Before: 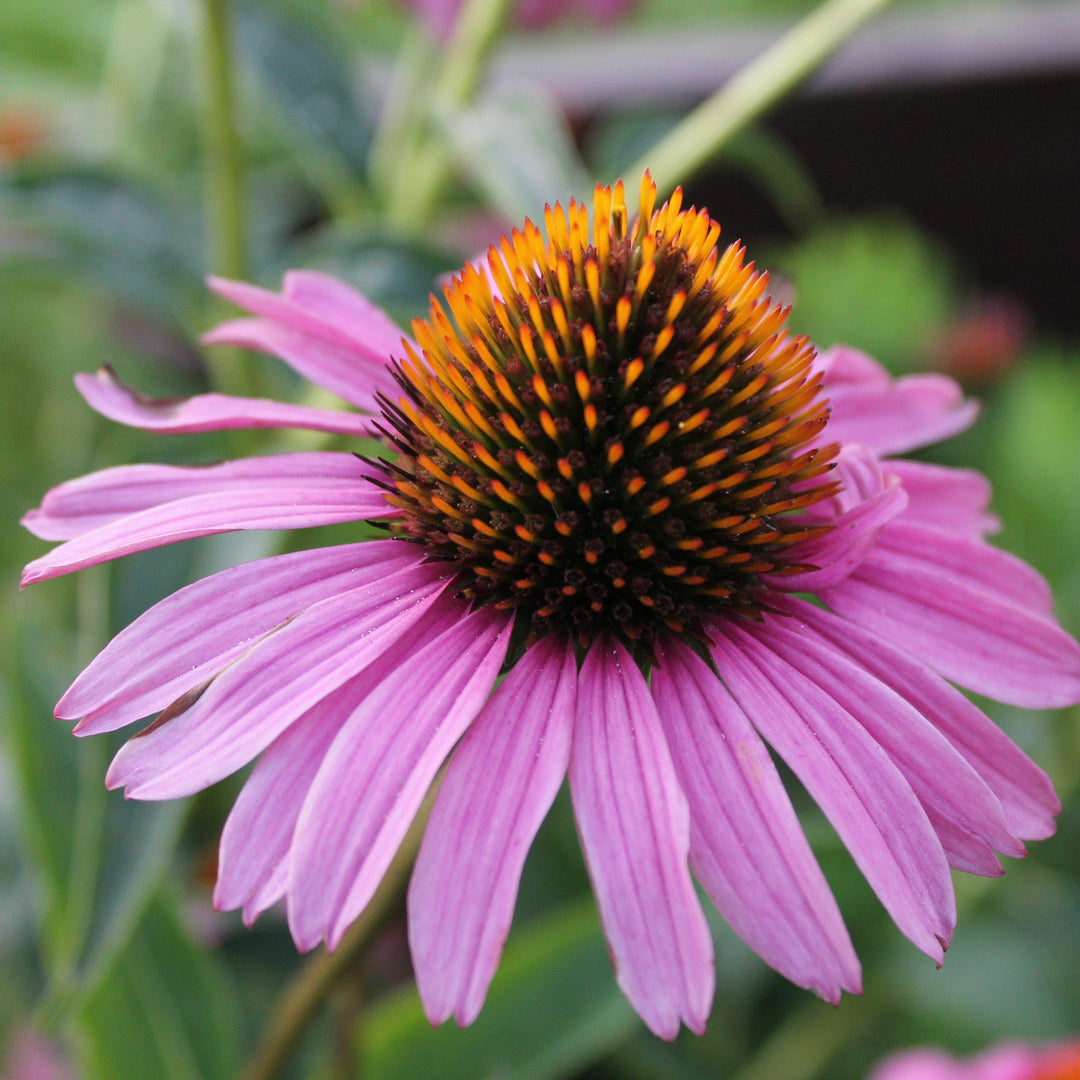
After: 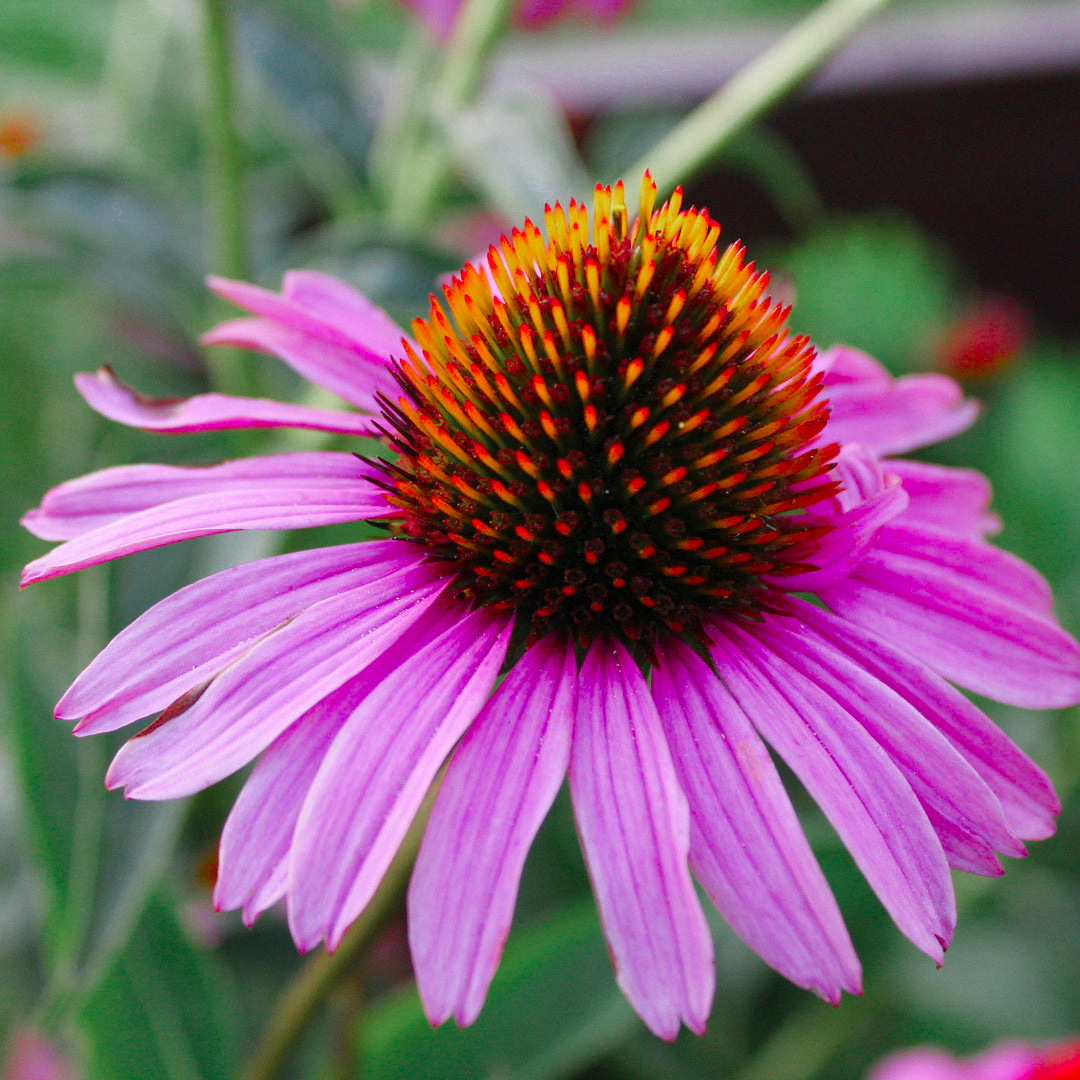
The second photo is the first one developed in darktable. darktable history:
color balance rgb: perceptual saturation grading › global saturation 20%, perceptual saturation grading › highlights -13.975%, perceptual saturation grading › shadows 50.16%
color zones: curves: ch0 [(0, 0.466) (0.128, 0.466) (0.25, 0.5) (0.375, 0.456) (0.5, 0.5) (0.625, 0.5) (0.737, 0.652) (0.875, 0.5)]; ch1 [(0, 0.603) (0.125, 0.618) (0.261, 0.348) (0.372, 0.353) (0.497, 0.363) (0.611, 0.45) (0.731, 0.427) (0.875, 0.518) (0.998, 0.652)]; ch2 [(0, 0.559) (0.125, 0.451) (0.253, 0.564) (0.37, 0.578) (0.5, 0.466) (0.625, 0.471) (0.731, 0.471) (0.88, 0.485)]
